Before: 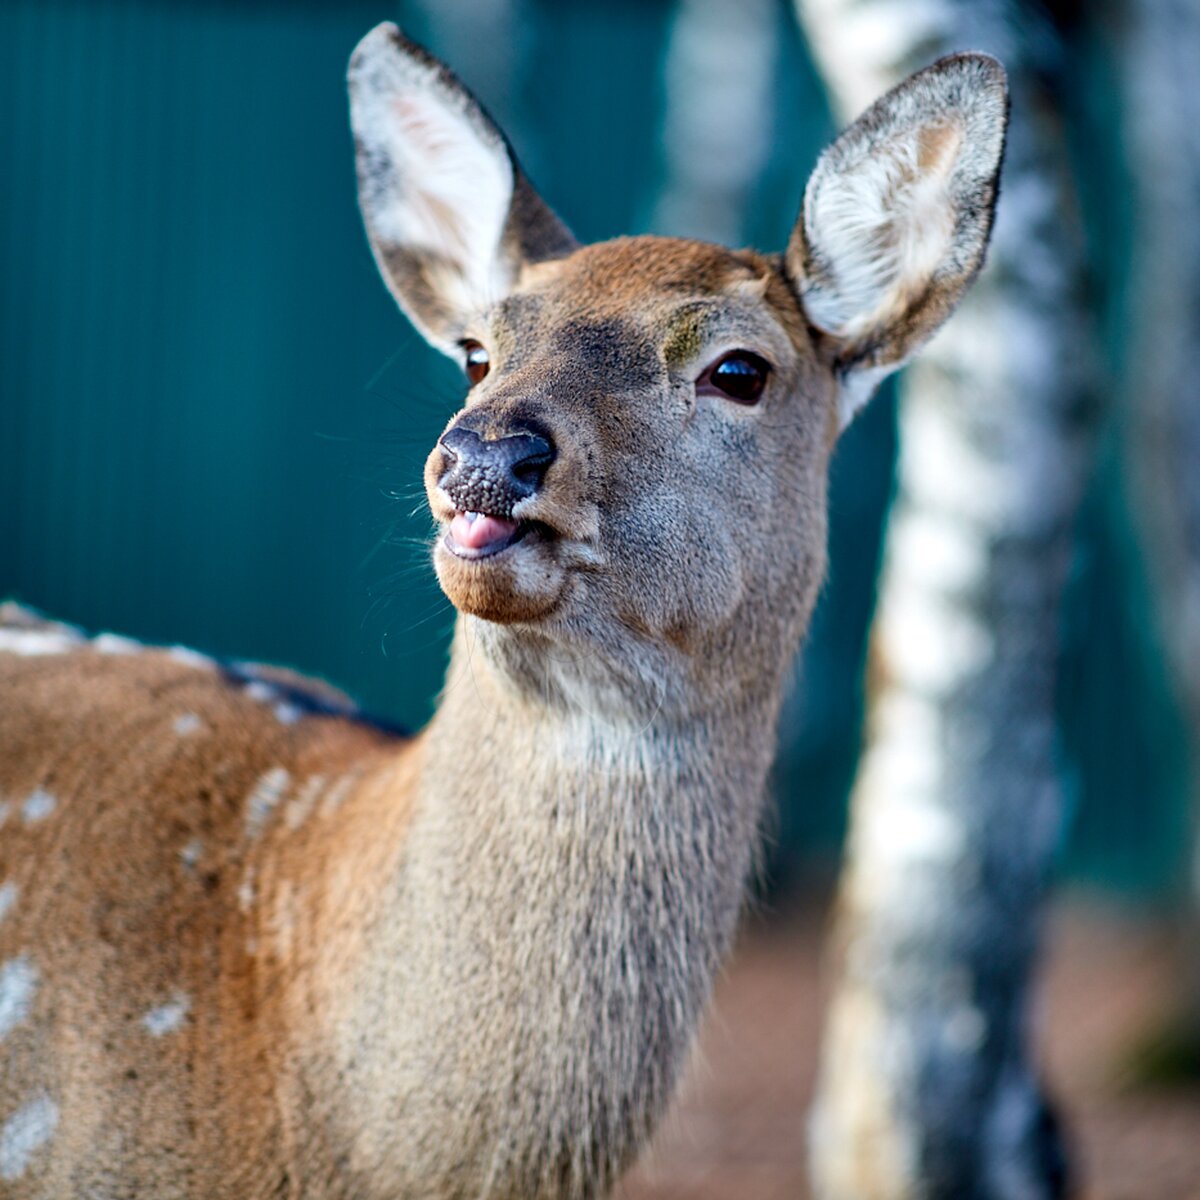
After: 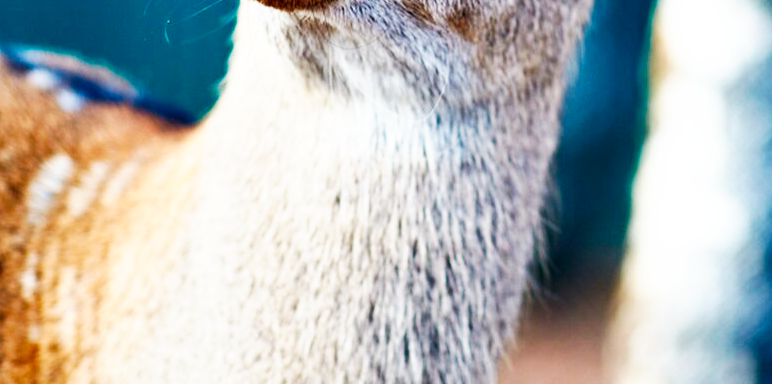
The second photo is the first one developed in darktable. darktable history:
color zones: curves: ch0 [(0, 0.5) (0.143, 0.5) (0.286, 0.5) (0.429, 0.5) (0.571, 0.5) (0.714, 0.476) (0.857, 0.5) (1, 0.5)]; ch2 [(0, 0.5) (0.143, 0.5) (0.286, 0.5) (0.429, 0.5) (0.571, 0.5) (0.714, 0.487) (0.857, 0.5) (1, 0.5)]
base curve: curves: ch0 [(0, 0) (0.007, 0.004) (0.027, 0.03) (0.046, 0.07) (0.207, 0.54) (0.442, 0.872) (0.673, 0.972) (1, 1)], preserve colors none
crop: left 18.091%, top 51.13%, right 17.525%, bottom 16.85%
shadows and highlights: radius 264.75, soften with gaussian
